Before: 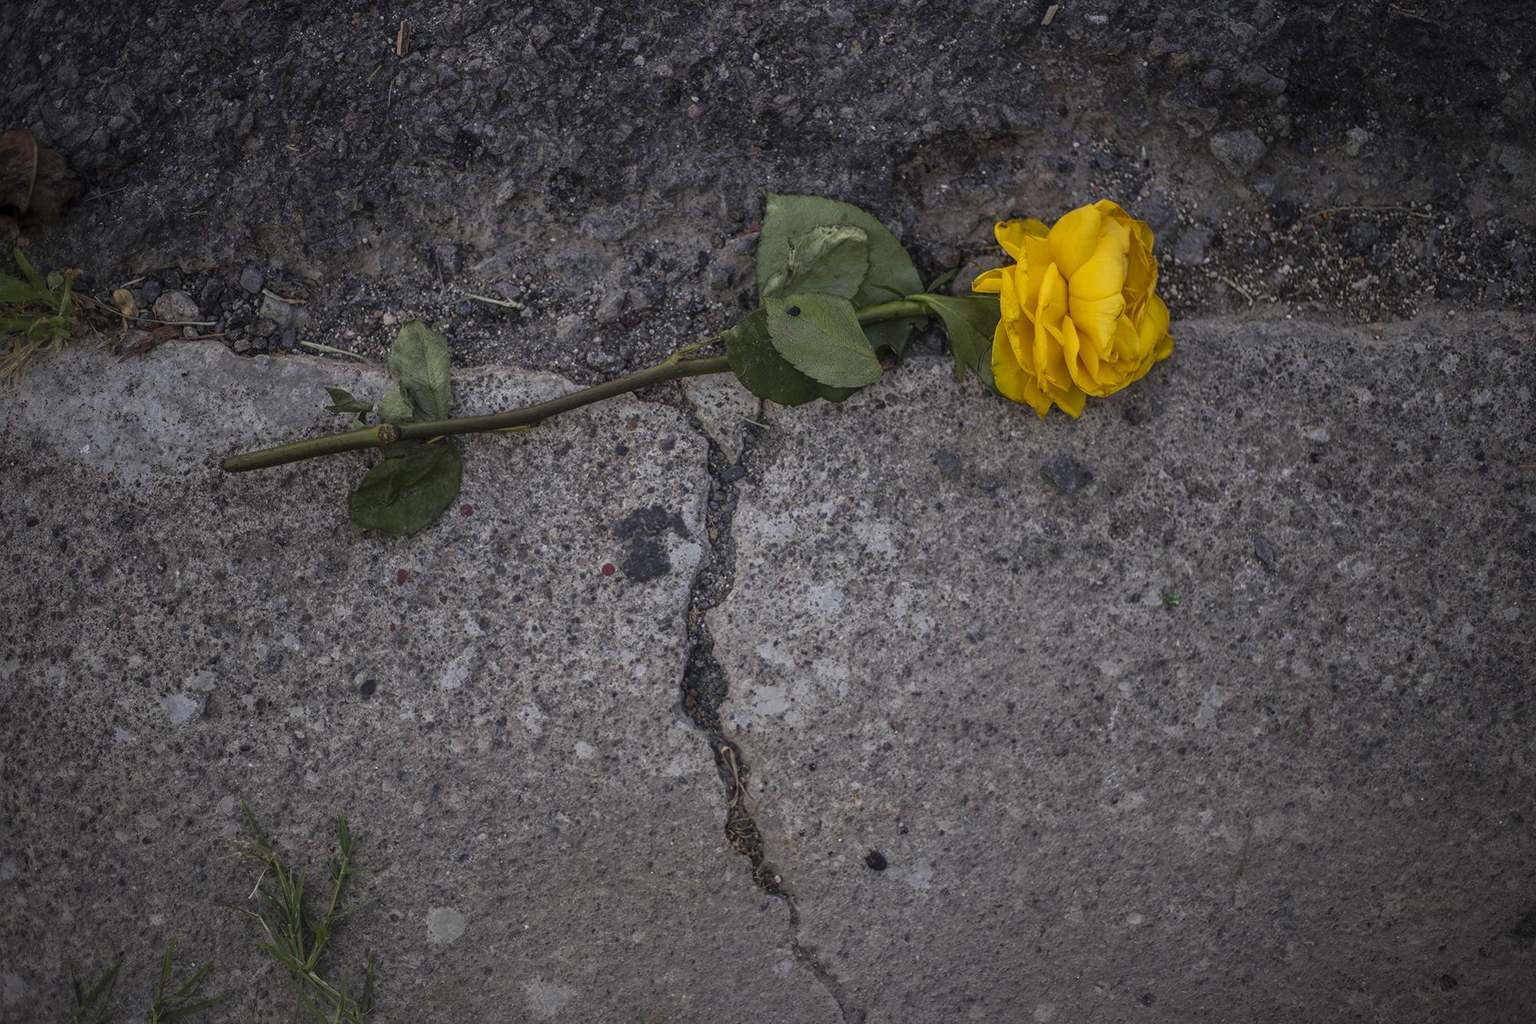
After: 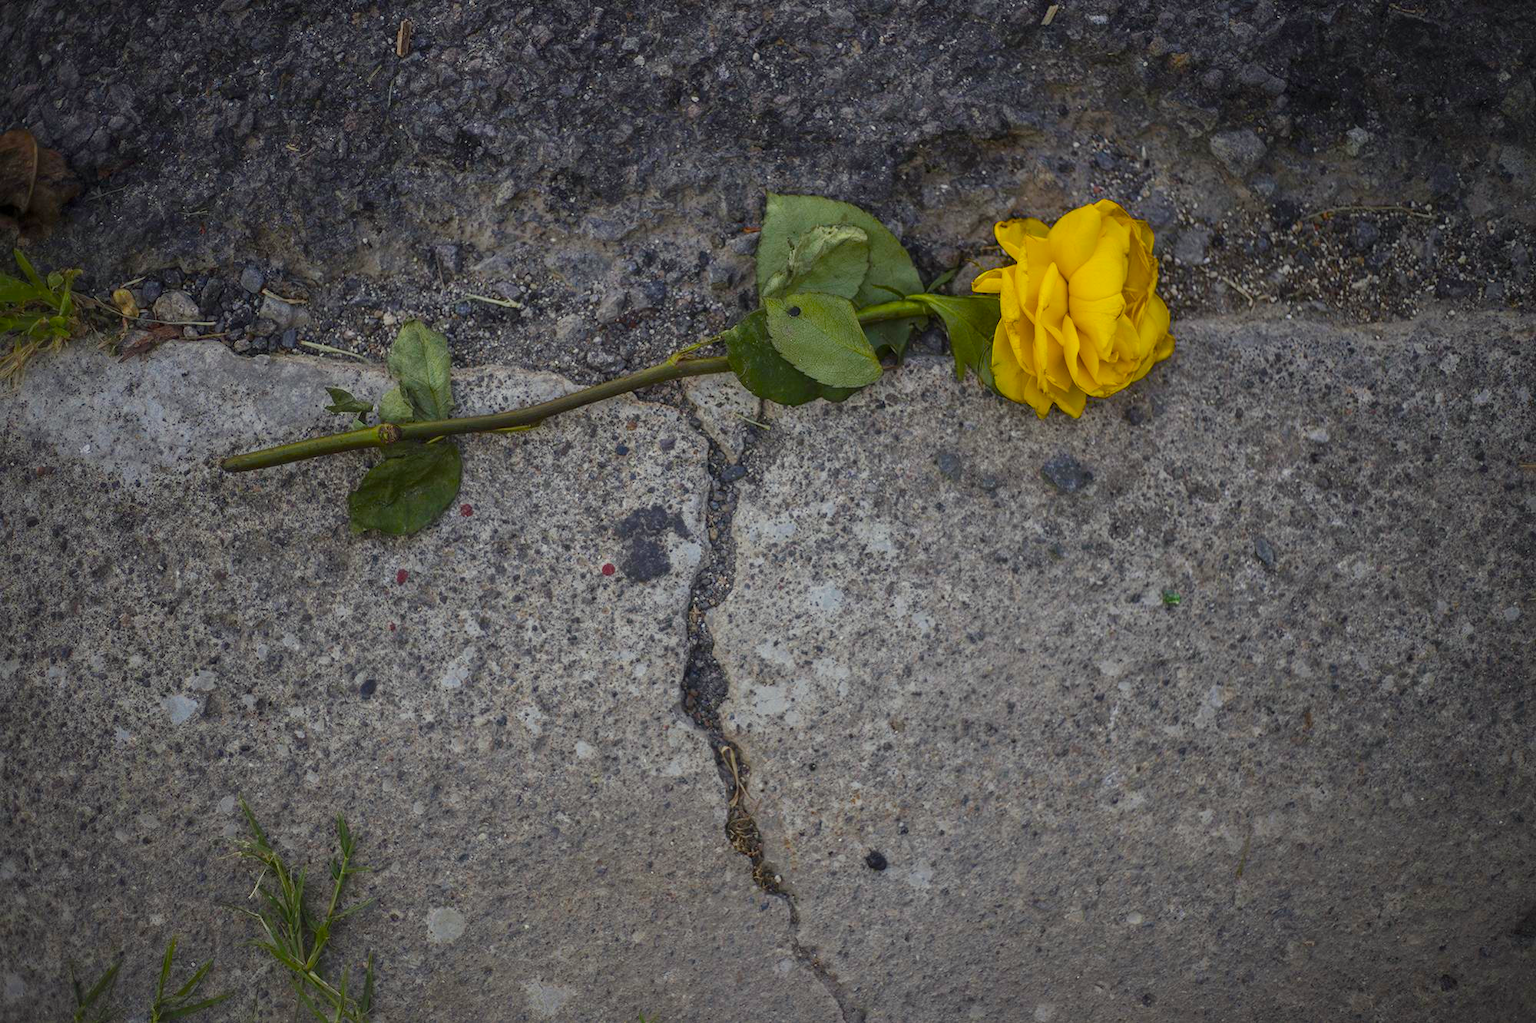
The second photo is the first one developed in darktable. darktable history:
color balance rgb: highlights gain › chroma 0.285%, highlights gain › hue 332.94°, linear chroma grading › global chroma 15.055%, perceptual saturation grading › global saturation 20%, perceptual saturation grading › highlights -25.183%, perceptual saturation grading › shadows 50.138%, perceptual brilliance grading › mid-tones 9.413%, perceptual brilliance grading › shadows 14.965%
color correction: highlights a* -4.53, highlights b* 5.05, saturation 0.963
